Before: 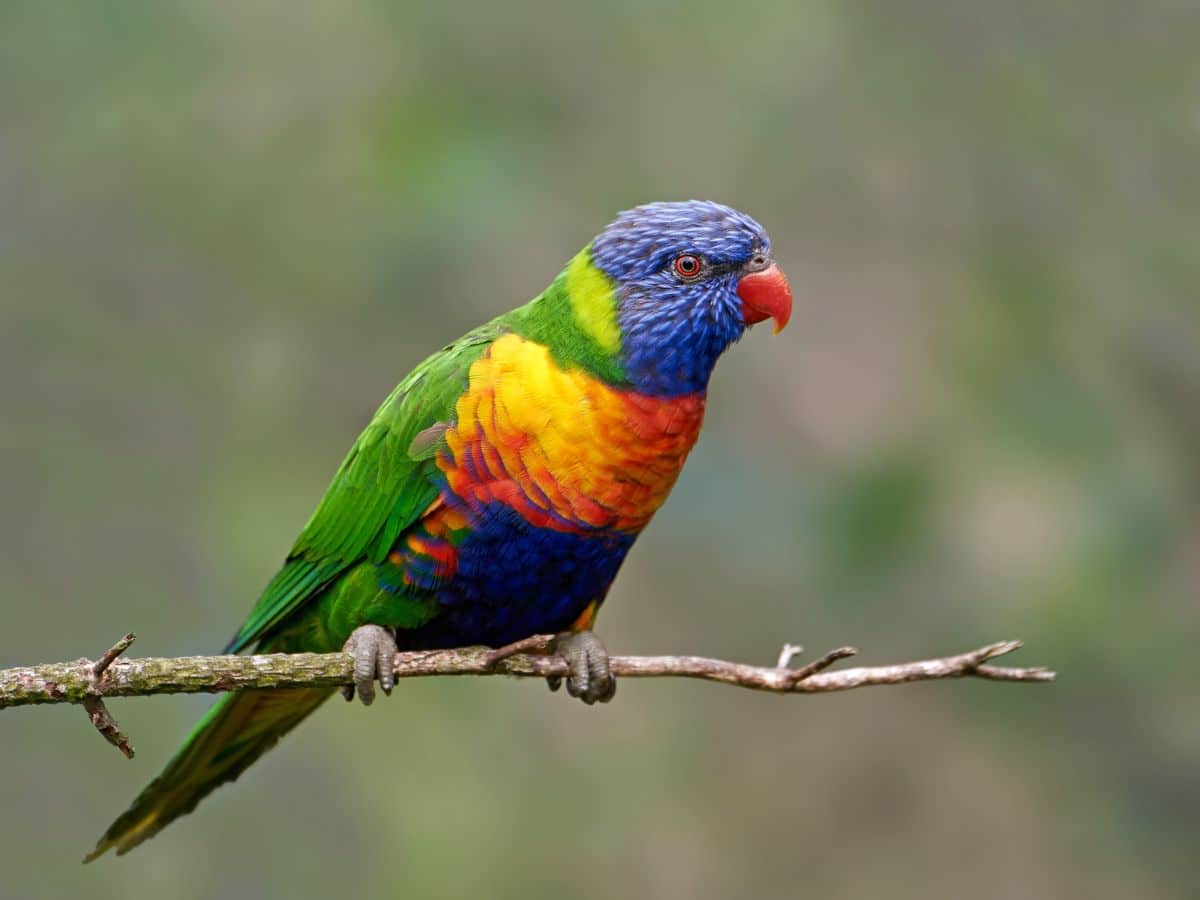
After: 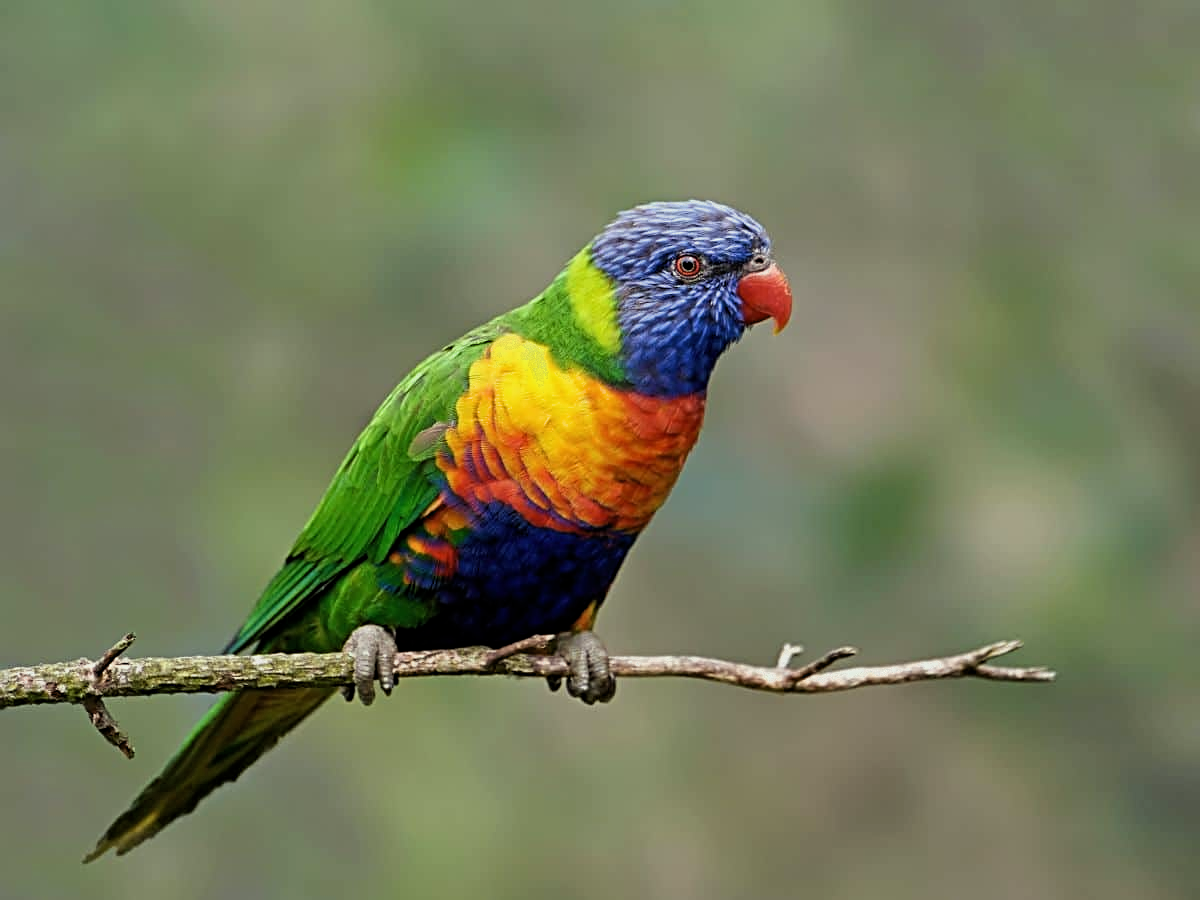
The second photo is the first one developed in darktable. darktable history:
tone equalizer: on, module defaults
filmic rgb: middle gray luminance 18.22%, black relative exposure -11.41 EV, white relative exposure 2.56 EV, target black luminance 0%, hardness 8.43, latitude 98.82%, contrast 1.08, shadows ↔ highlights balance 0.729%, iterations of high-quality reconstruction 0
color correction: highlights a* -4.54, highlights b* 5.04, saturation 0.942
sharpen: radius 3.08
